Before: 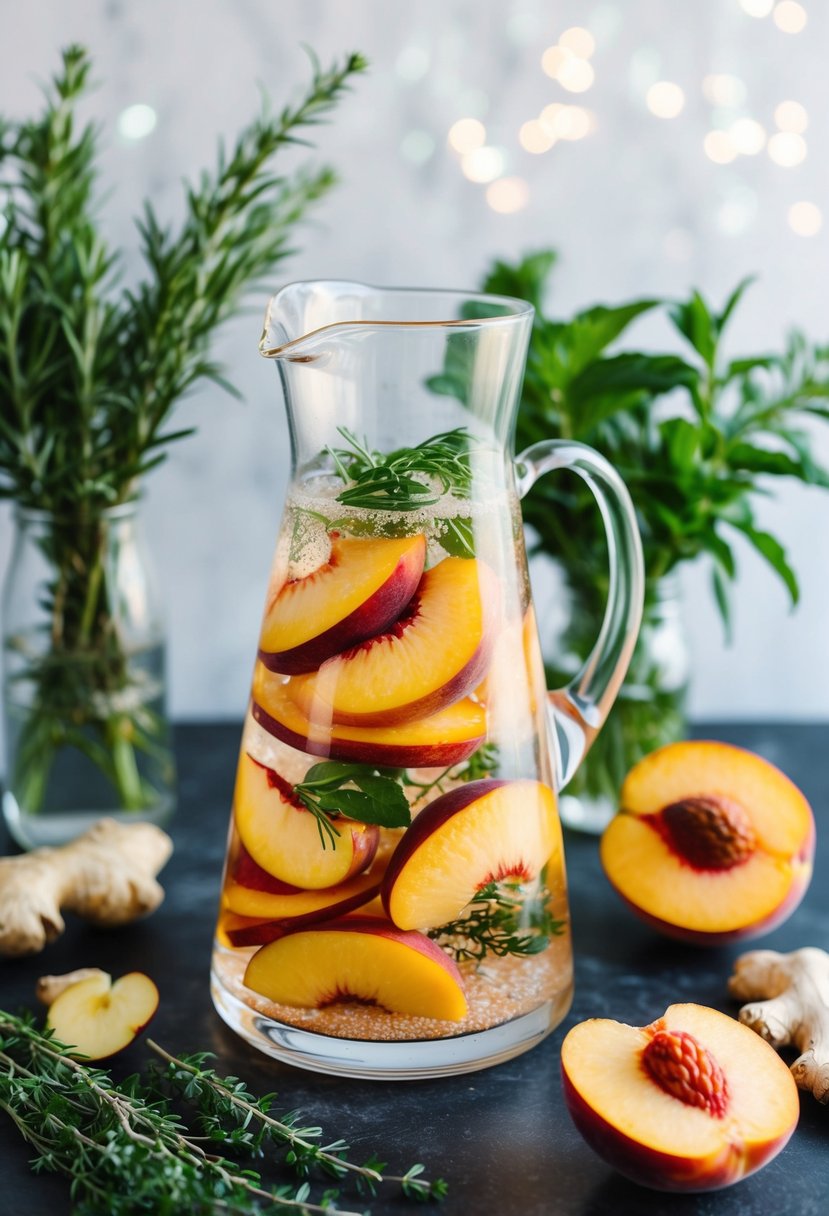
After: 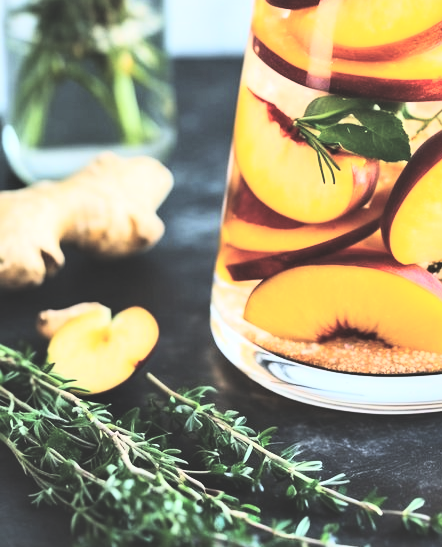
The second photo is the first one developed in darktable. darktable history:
exposure: black level correction -0.041, exposure 0.064 EV, compensate highlight preservation false
crop and rotate: top 54.778%, right 46.61%, bottom 0.159%
rgb curve: curves: ch0 [(0, 0) (0.21, 0.15) (0.24, 0.21) (0.5, 0.75) (0.75, 0.96) (0.89, 0.99) (1, 1)]; ch1 [(0, 0.02) (0.21, 0.13) (0.25, 0.2) (0.5, 0.67) (0.75, 0.9) (0.89, 0.97) (1, 1)]; ch2 [(0, 0.02) (0.21, 0.13) (0.25, 0.2) (0.5, 0.67) (0.75, 0.9) (0.89, 0.97) (1, 1)], compensate middle gray true
contrast equalizer: y [[0.526, 0.53, 0.532, 0.532, 0.53, 0.525], [0.5 ×6], [0.5 ×6], [0 ×6], [0 ×6]]
